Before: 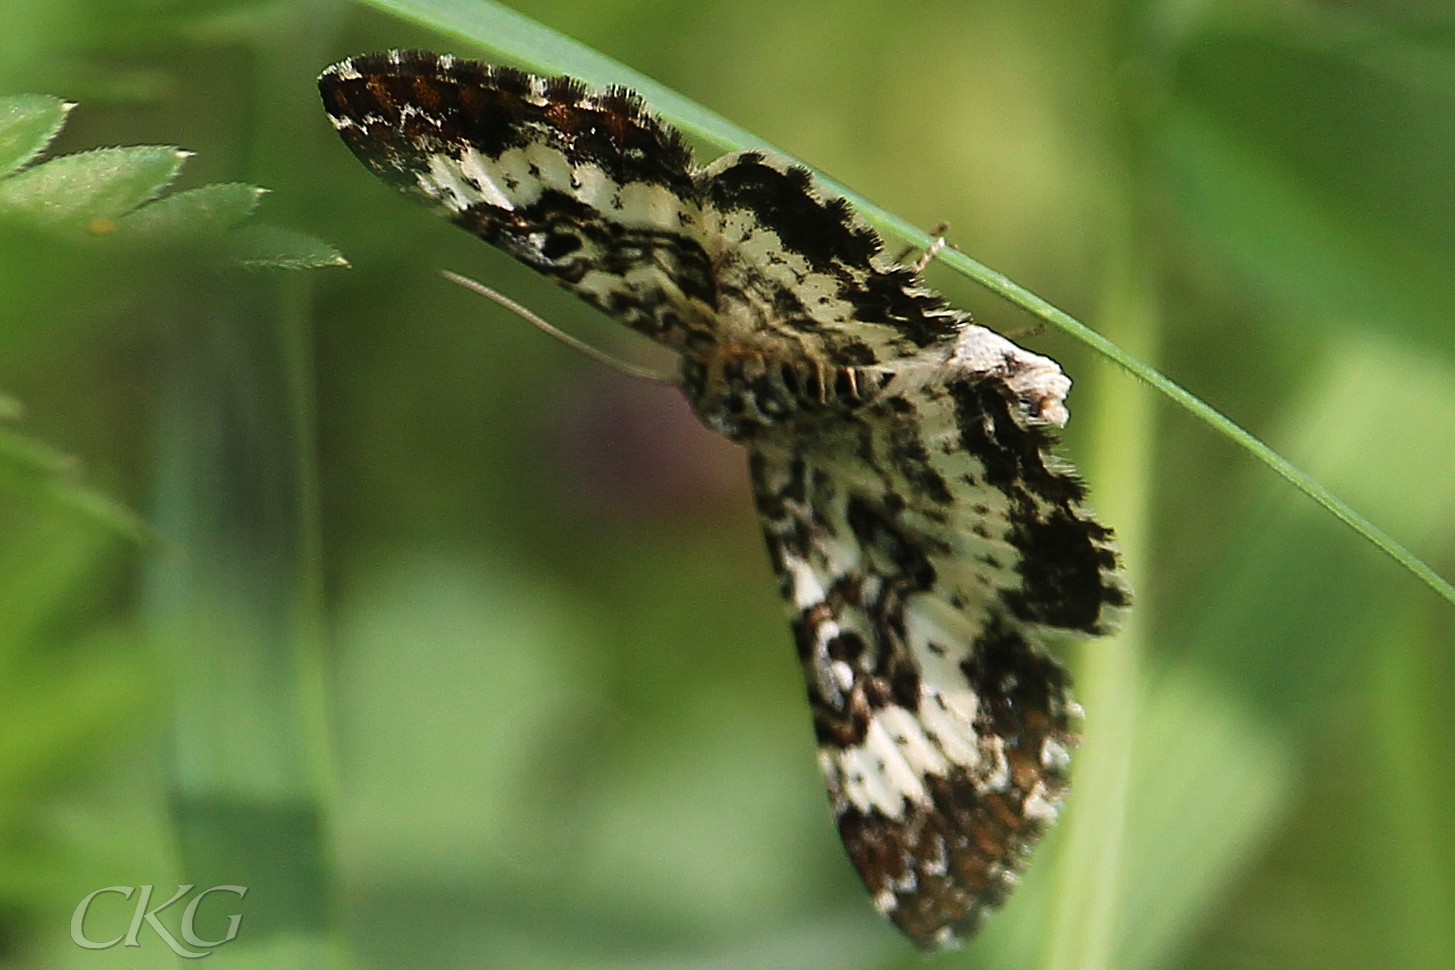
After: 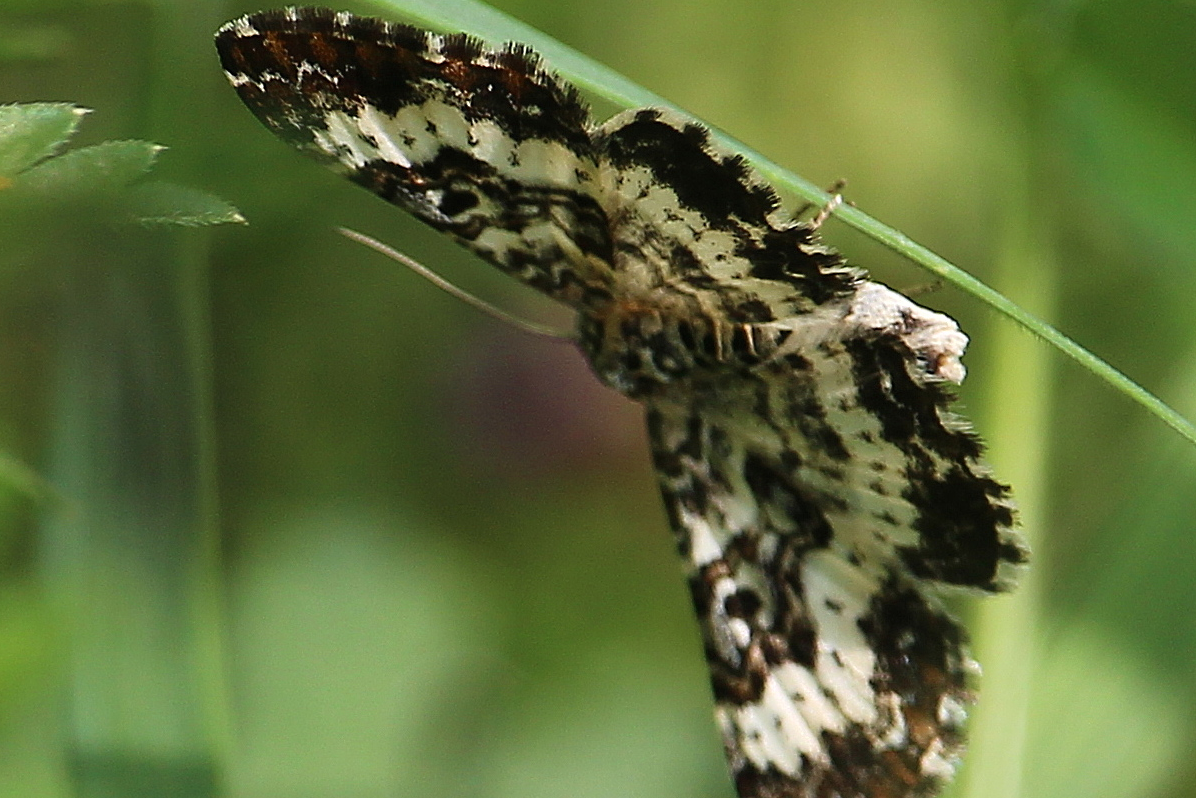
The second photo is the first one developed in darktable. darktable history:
crop and rotate: left 7.126%, top 4.53%, right 10.632%, bottom 13.104%
